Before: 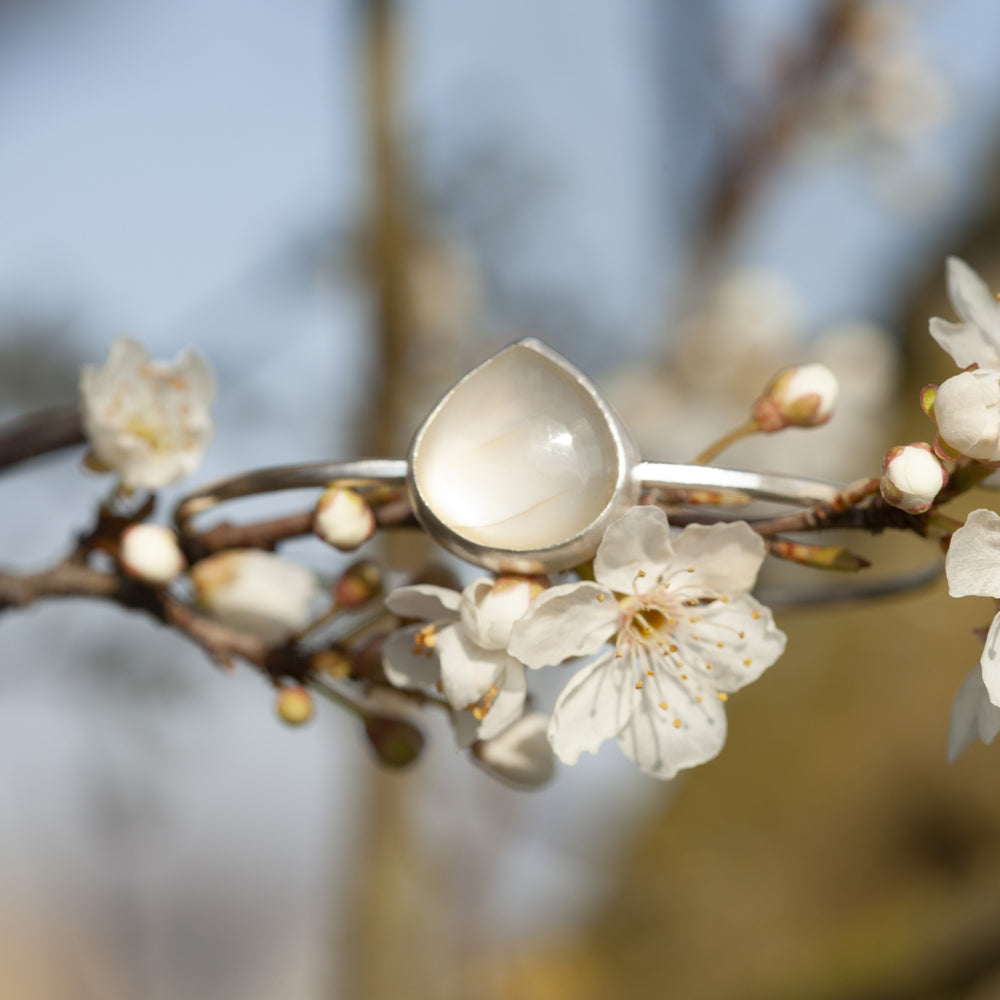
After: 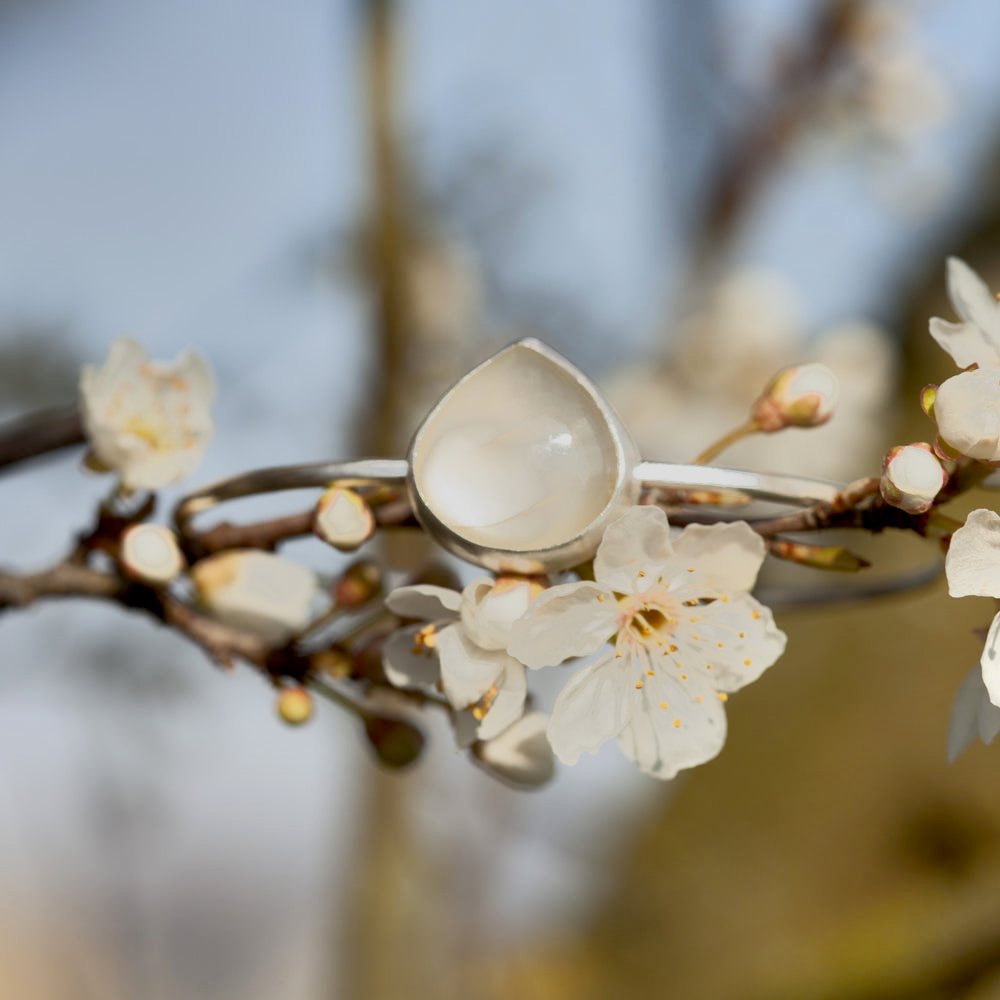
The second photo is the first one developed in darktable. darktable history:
tone equalizer: -7 EV -0.63 EV, -6 EV 1 EV, -5 EV -0.45 EV, -4 EV 0.43 EV, -3 EV 0.41 EV, -2 EV 0.15 EV, -1 EV -0.15 EV, +0 EV -0.39 EV, smoothing diameter 25%, edges refinement/feathering 10, preserve details guided filter
exposure: black level correction 0.01, exposure 0.011 EV, compensate highlight preservation false
